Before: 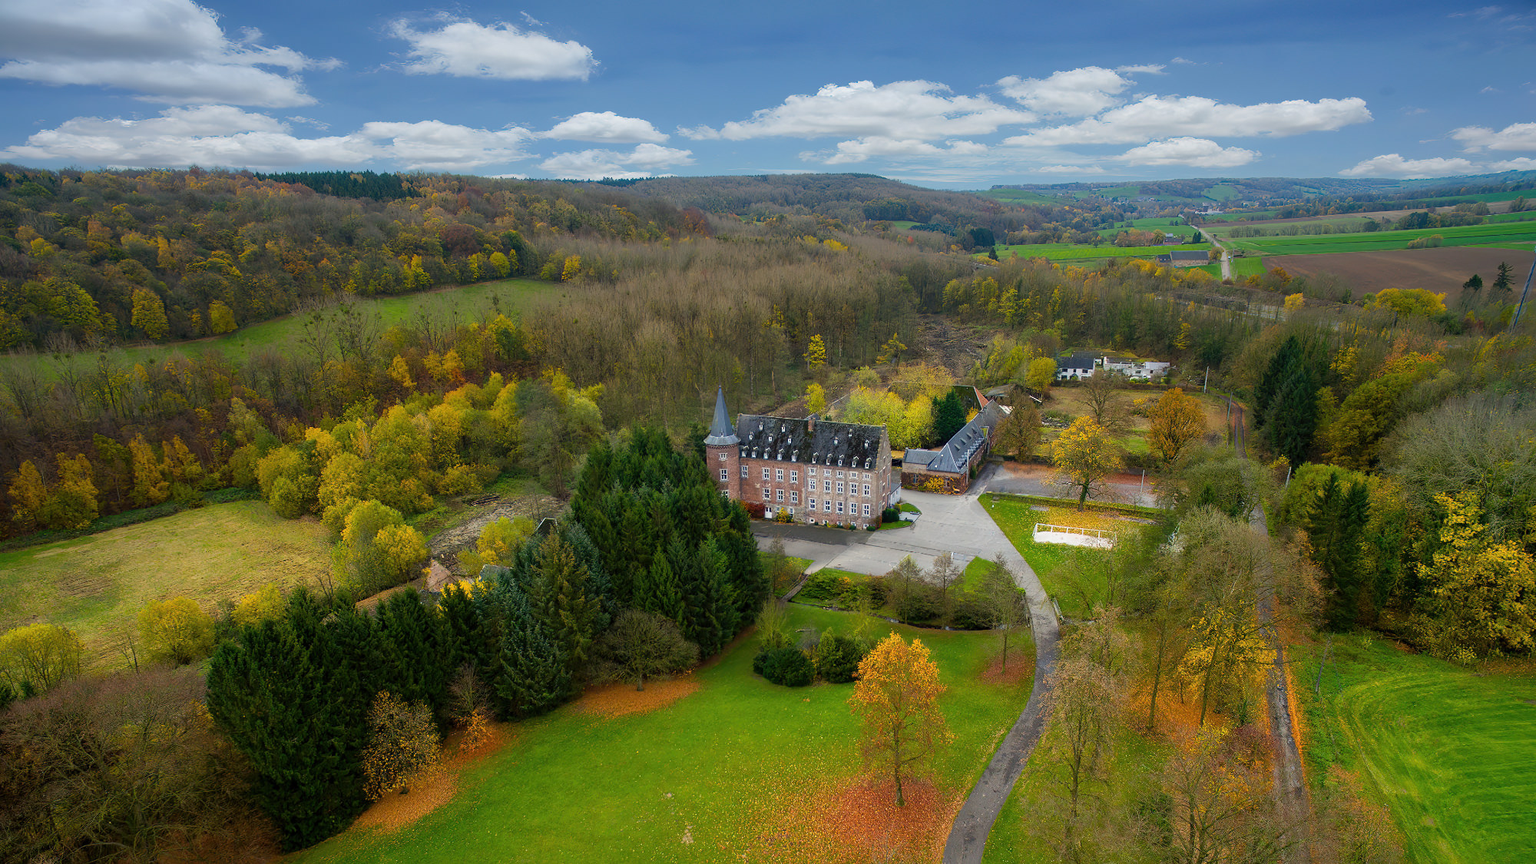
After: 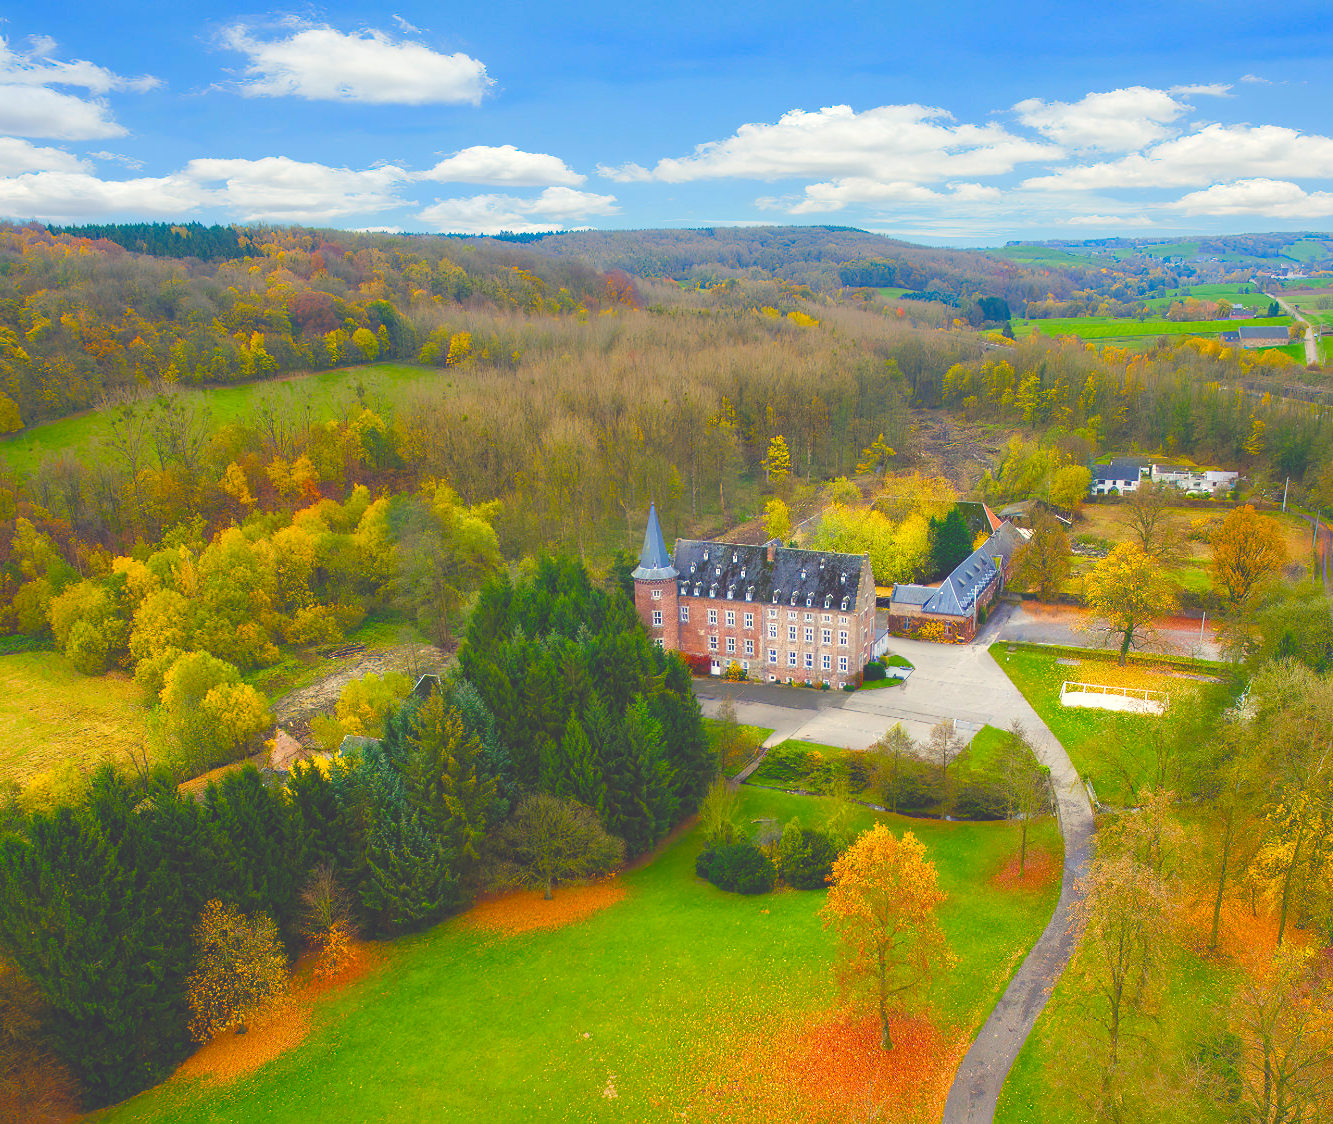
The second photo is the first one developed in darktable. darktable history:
levels: black 3.83%, white 90.64%, levels [0.044, 0.416, 0.908]
crop and rotate: left 14.292%, right 19.041%
color balance rgb: shadows lift › chroma 3%, shadows lift › hue 280.8°, power › hue 330°, highlights gain › chroma 3%, highlights gain › hue 75.6°, global offset › luminance 2%, perceptual saturation grading › global saturation 20%, perceptual saturation grading › highlights -25%, perceptual saturation grading › shadows 50%, global vibrance 20.33%
